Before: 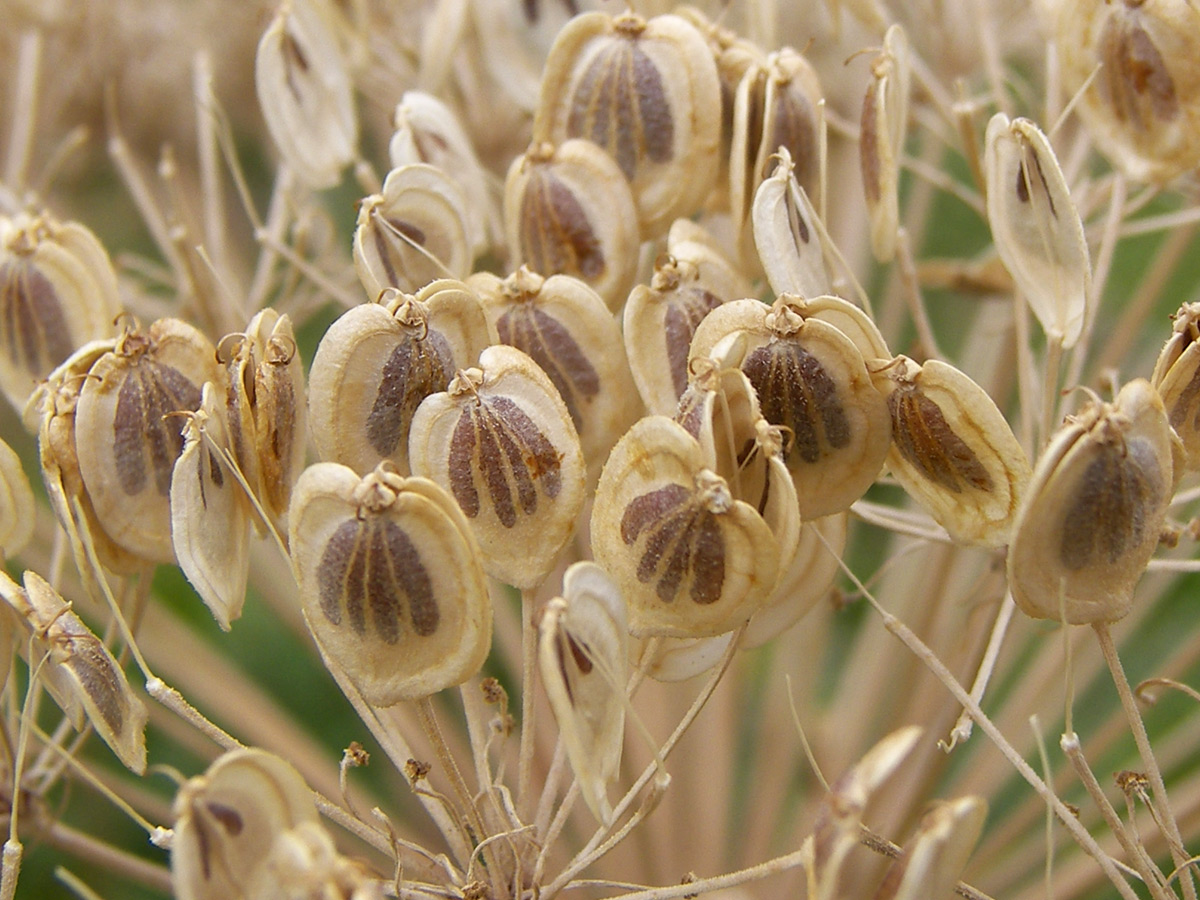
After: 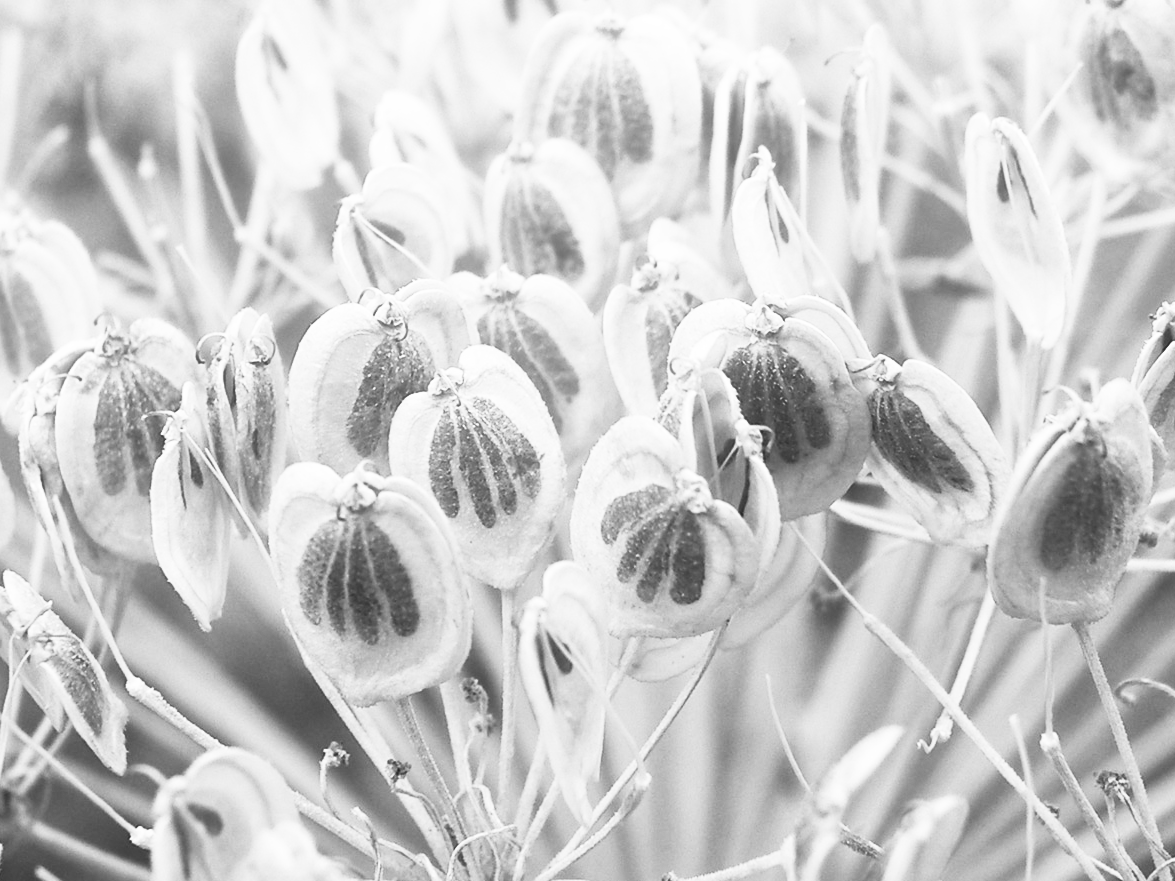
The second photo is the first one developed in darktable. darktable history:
crop: left 1.743%, right 0.268%, bottom 2.011%
contrast brightness saturation: contrast 0.53, brightness 0.47, saturation -1
color correction: saturation 0.5
bloom: size 13.65%, threshold 98.39%, strength 4.82%
